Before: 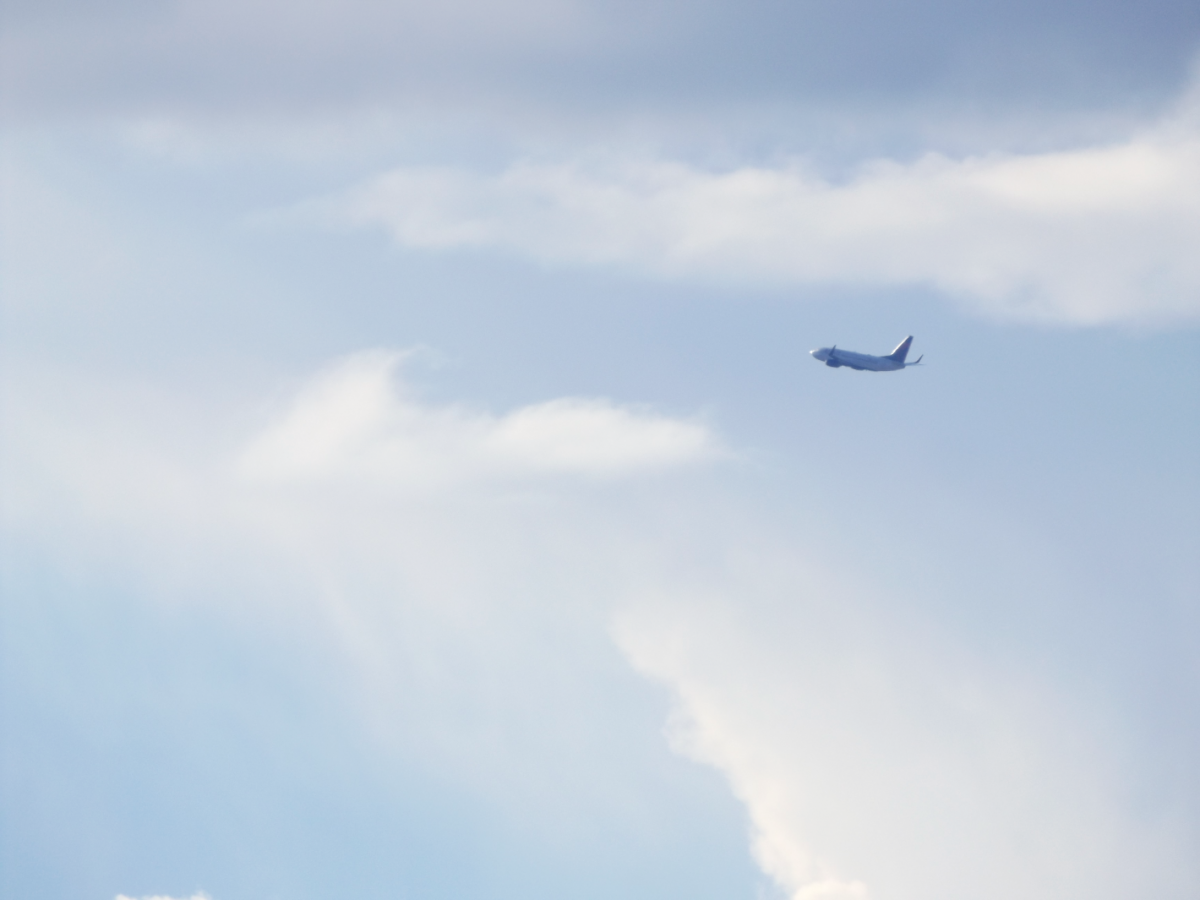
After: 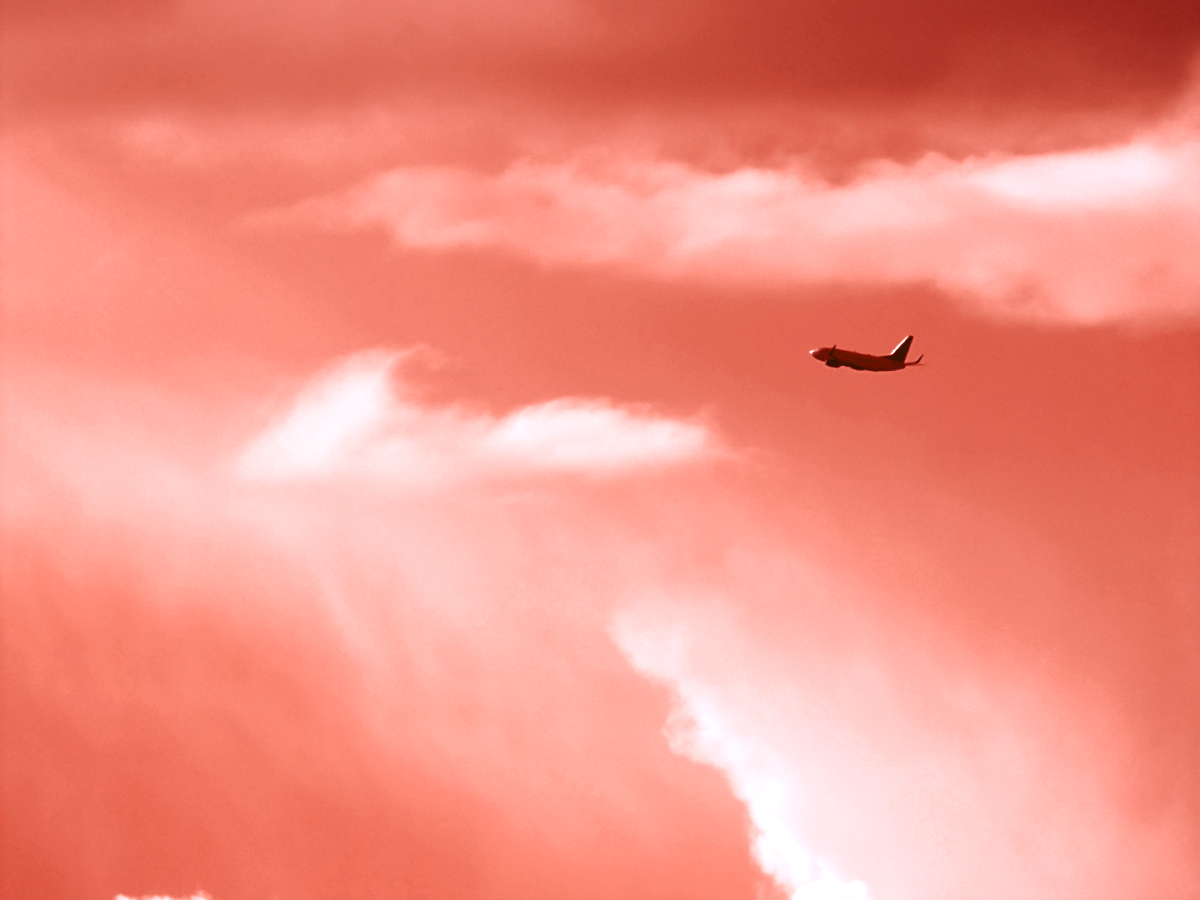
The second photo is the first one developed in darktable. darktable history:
base curve: exposure shift 0, preserve colors none
color balance rgb: shadows lift › luminance -18.76%, shadows lift › chroma 35.44%, power › luminance -3.76%, power › hue 142.17°, highlights gain › chroma 7.5%, highlights gain › hue 184.75°, global offset › luminance -0.52%, global offset › chroma 0.91%, global offset › hue 173.36°, shadows fall-off 300%, white fulcrum 2 EV, highlights fall-off 300%, linear chroma grading › shadows 17.19%, linear chroma grading › highlights 61.12%, linear chroma grading › global chroma 50%, hue shift -150.52°, perceptual brilliance grading › global brilliance 12%, mask middle-gray fulcrum 100%, contrast gray fulcrum 38.43%, contrast 35.15%, saturation formula JzAzBz (2021)
contrast brightness saturation: saturation -0.1
color zones: curves: ch0 [(0, 0.5) (0.125, 0.4) (0.25, 0.5) (0.375, 0.4) (0.5, 0.4) (0.625, 0.6) (0.75, 0.6) (0.875, 0.5)]; ch1 [(0, 0.4) (0.125, 0.5) (0.25, 0.4) (0.375, 0.4) (0.5, 0.4) (0.625, 0.4) (0.75, 0.5) (0.875, 0.4)]; ch2 [(0, 0.6) (0.125, 0.5) (0.25, 0.5) (0.375, 0.6) (0.5, 0.6) (0.625, 0.5) (0.75, 0.5) (0.875, 0.5)]
sharpen: on, module defaults
